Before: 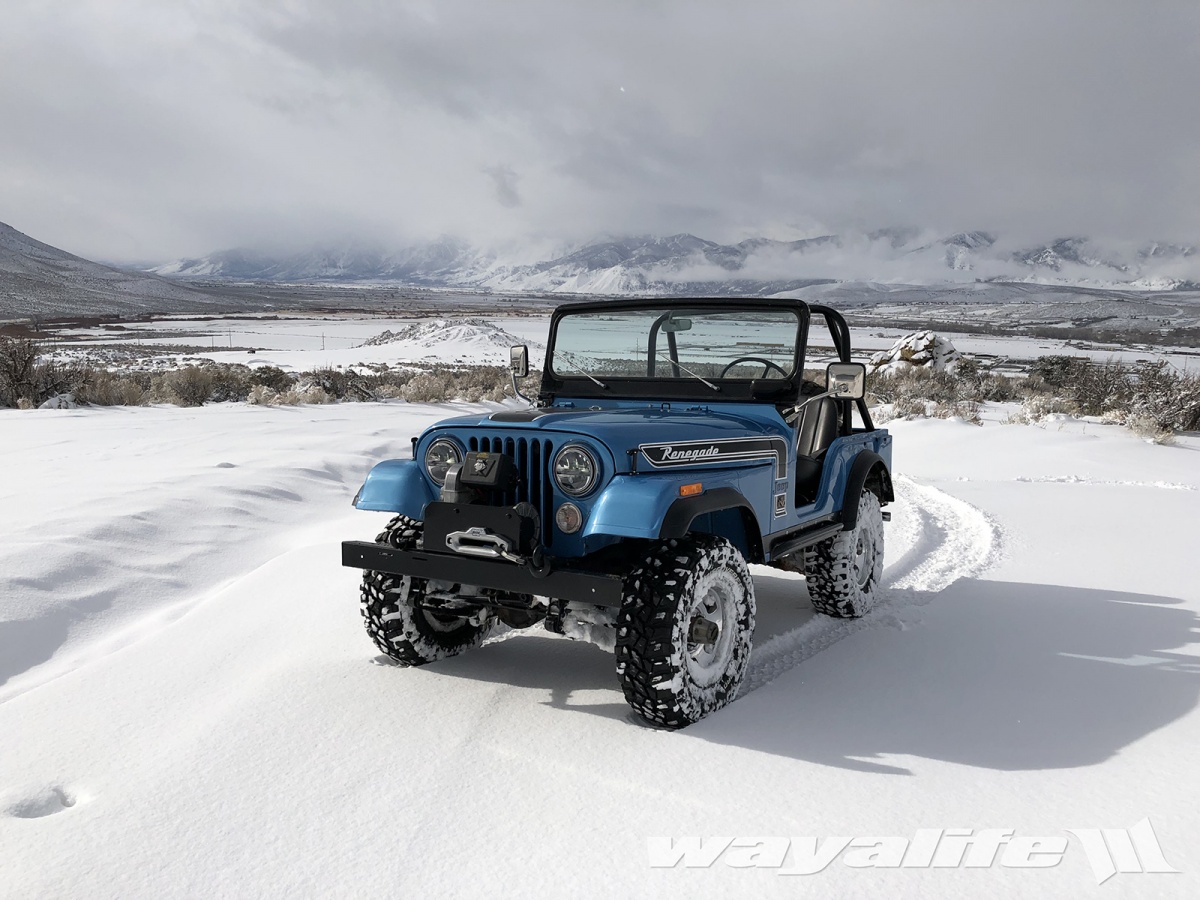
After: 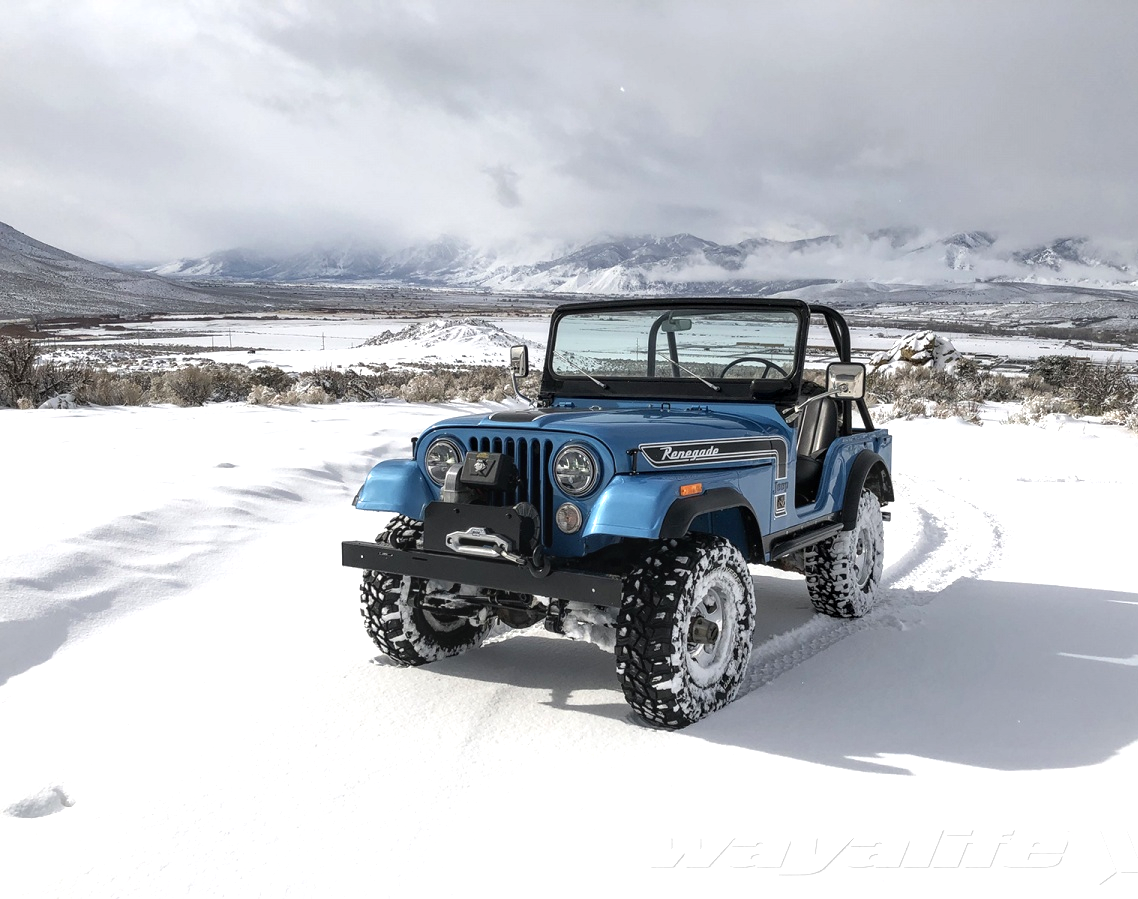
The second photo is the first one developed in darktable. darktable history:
crop and rotate: right 5.167%
local contrast: on, module defaults
exposure: black level correction 0, exposure 0.5 EV, compensate exposure bias true, compensate highlight preservation false
